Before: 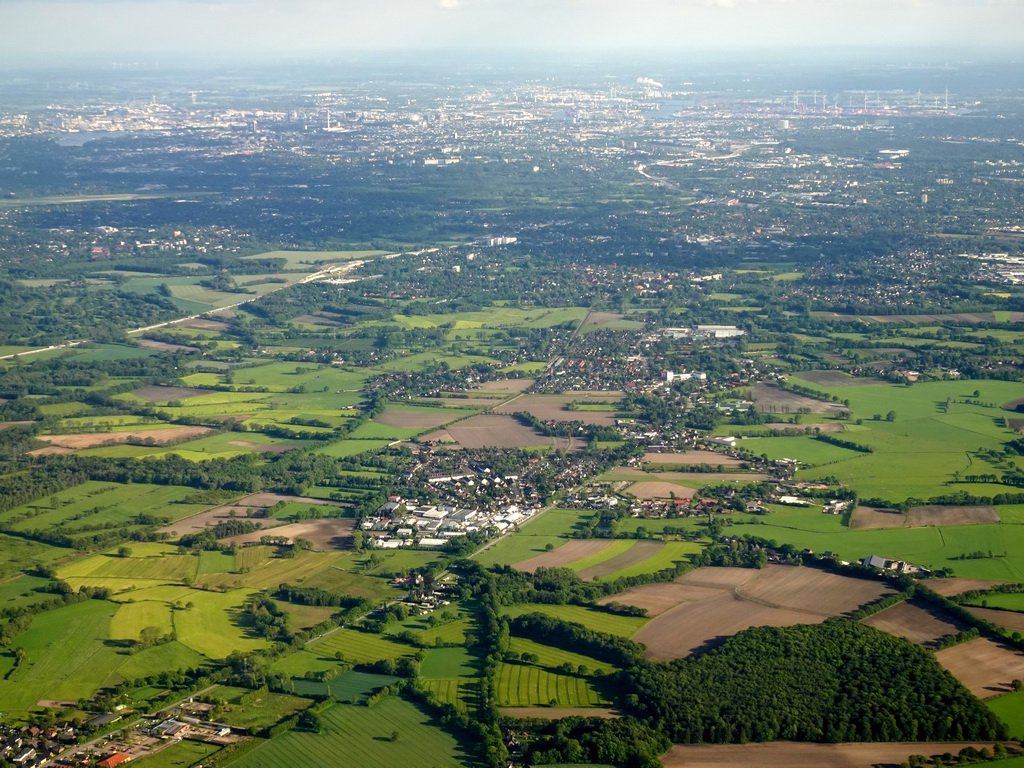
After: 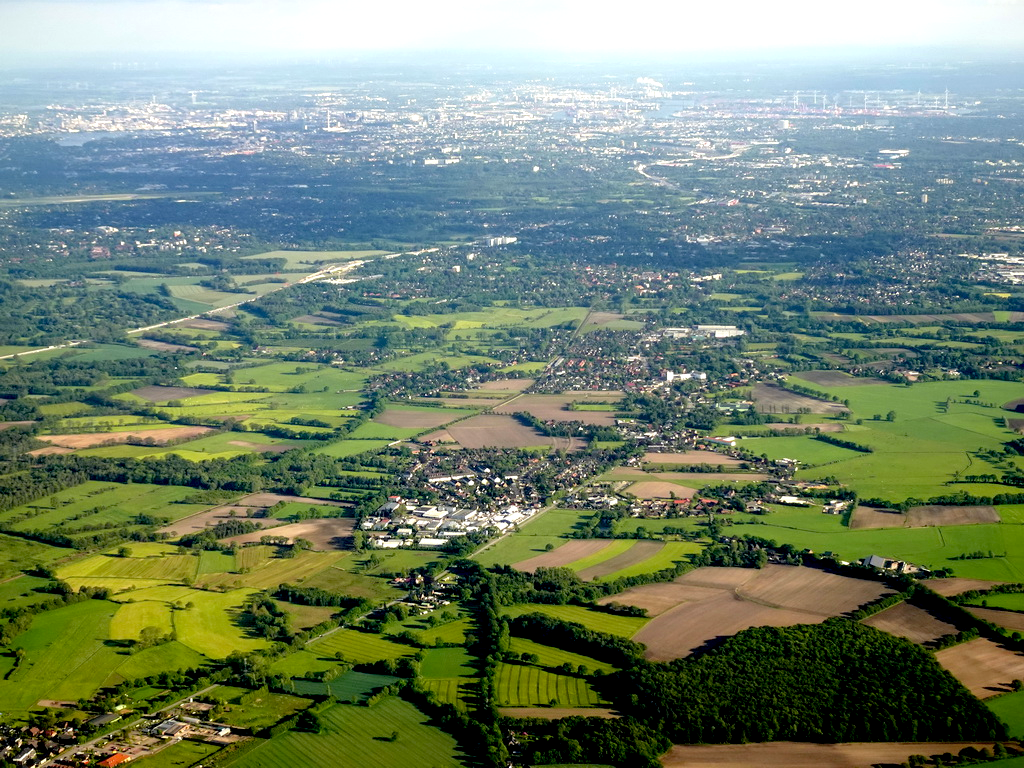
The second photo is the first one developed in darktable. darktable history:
exposure: black level correction 0.017, exposure -0.008 EV, compensate highlight preservation false
tone equalizer: -8 EV -0.451 EV, -7 EV -0.423 EV, -6 EV -0.311 EV, -5 EV -0.232 EV, -3 EV 0.226 EV, -2 EV 0.339 EV, -1 EV 0.372 EV, +0 EV 0.396 EV
